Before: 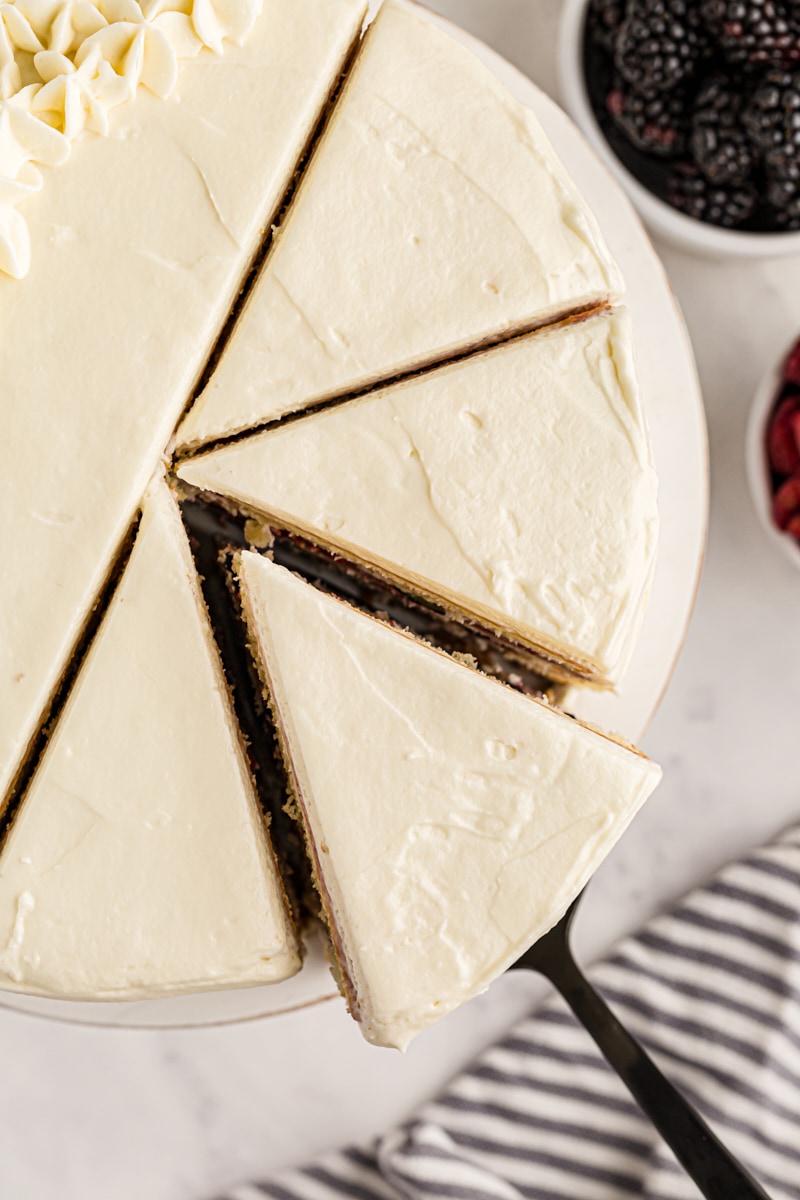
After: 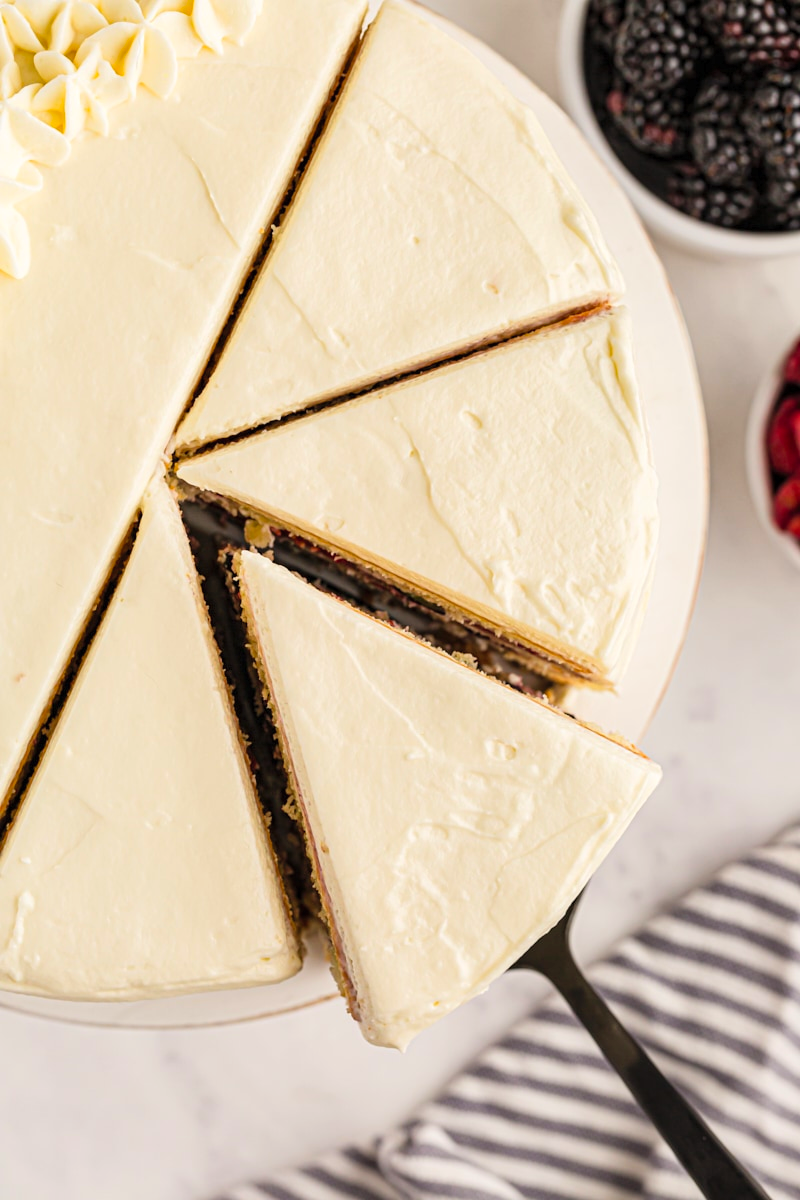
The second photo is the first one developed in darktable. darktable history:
color correction: highlights b* 0.007, saturation 1.09
contrast brightness saturation: brightness 0.095, saturation 0.195
